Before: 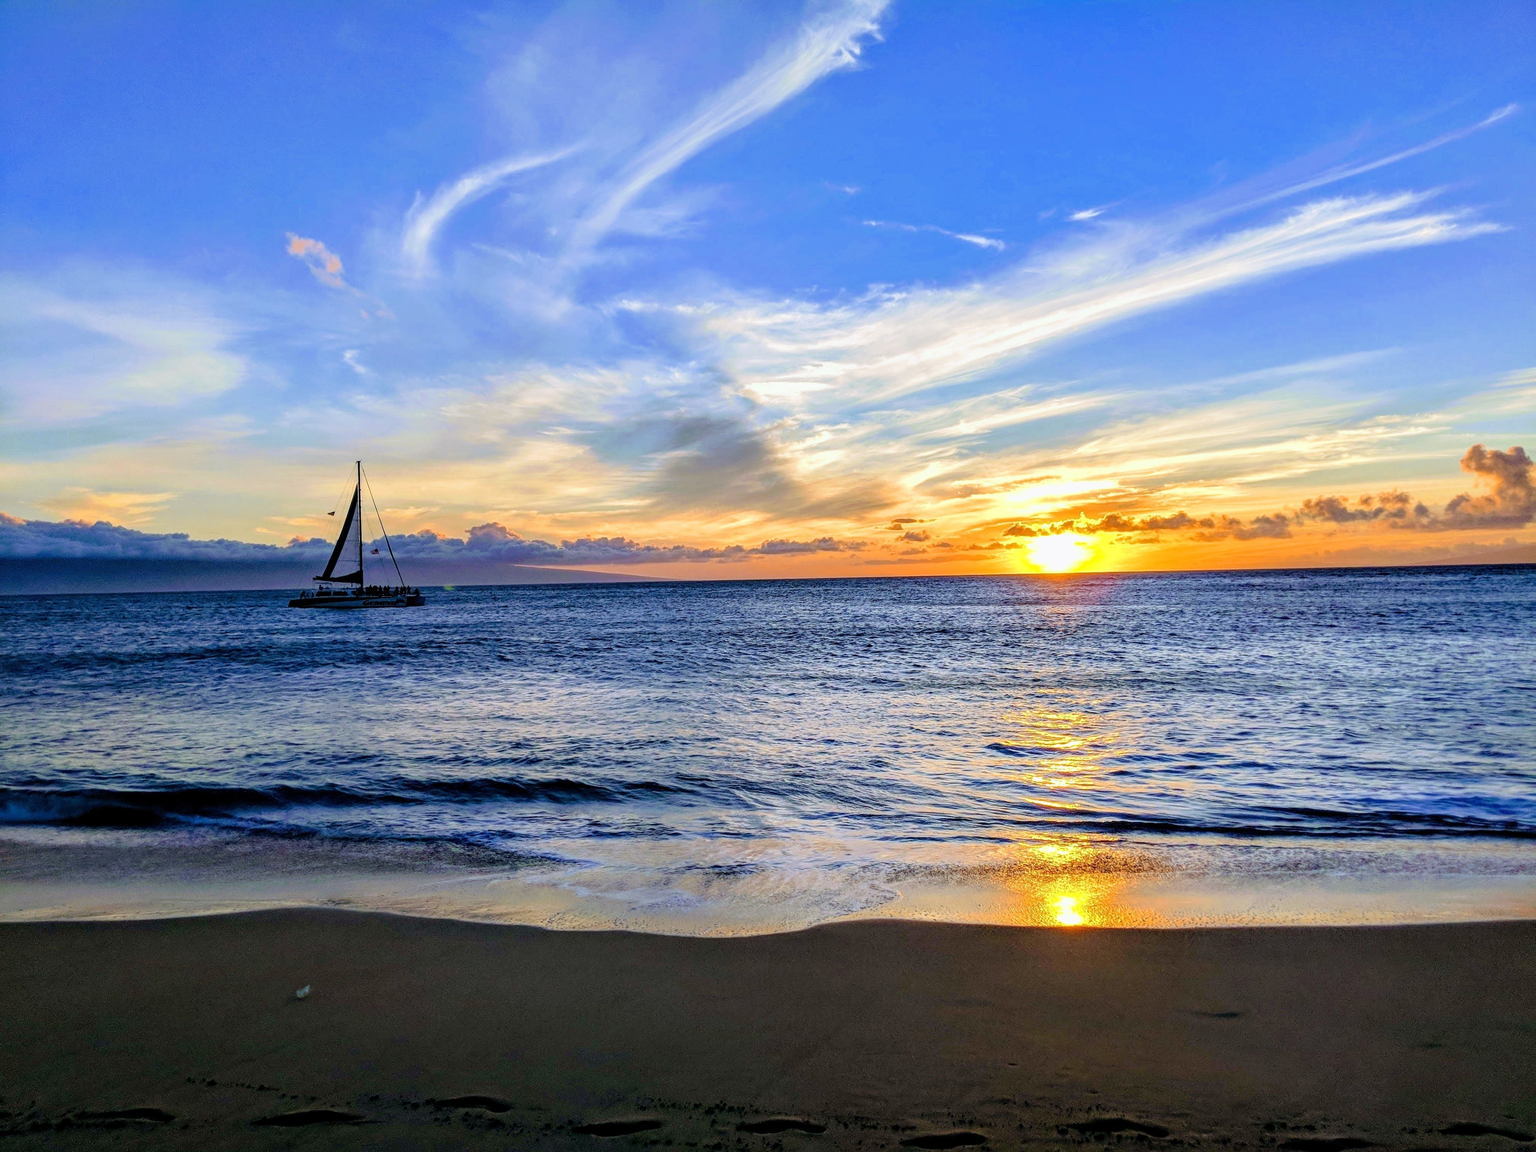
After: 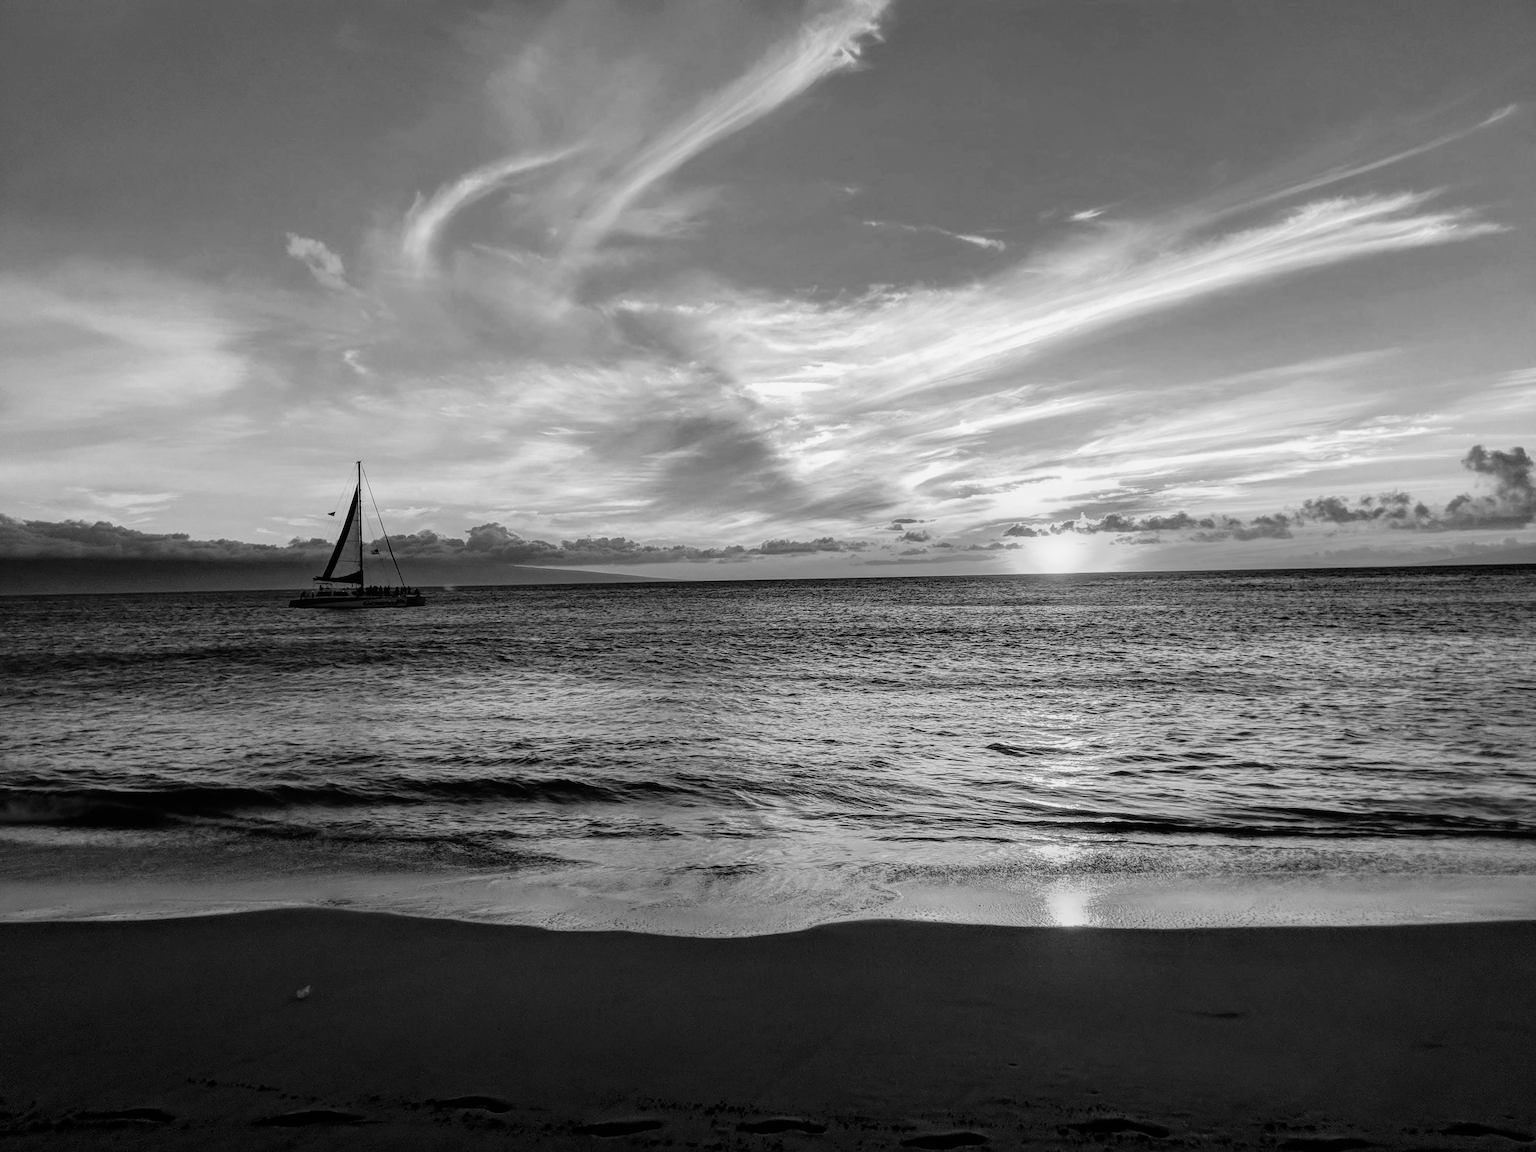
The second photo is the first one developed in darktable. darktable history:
contrast equalizer: octaves 7, y [[0.6 ×6], [0.55 ×6], [0 ×6], [0 ×6], [0 ×6]], mix -0.2
monochrome: size 1
contrast brightness saturation: contrast 0.07, brightness -0.13, saturation 0.06
